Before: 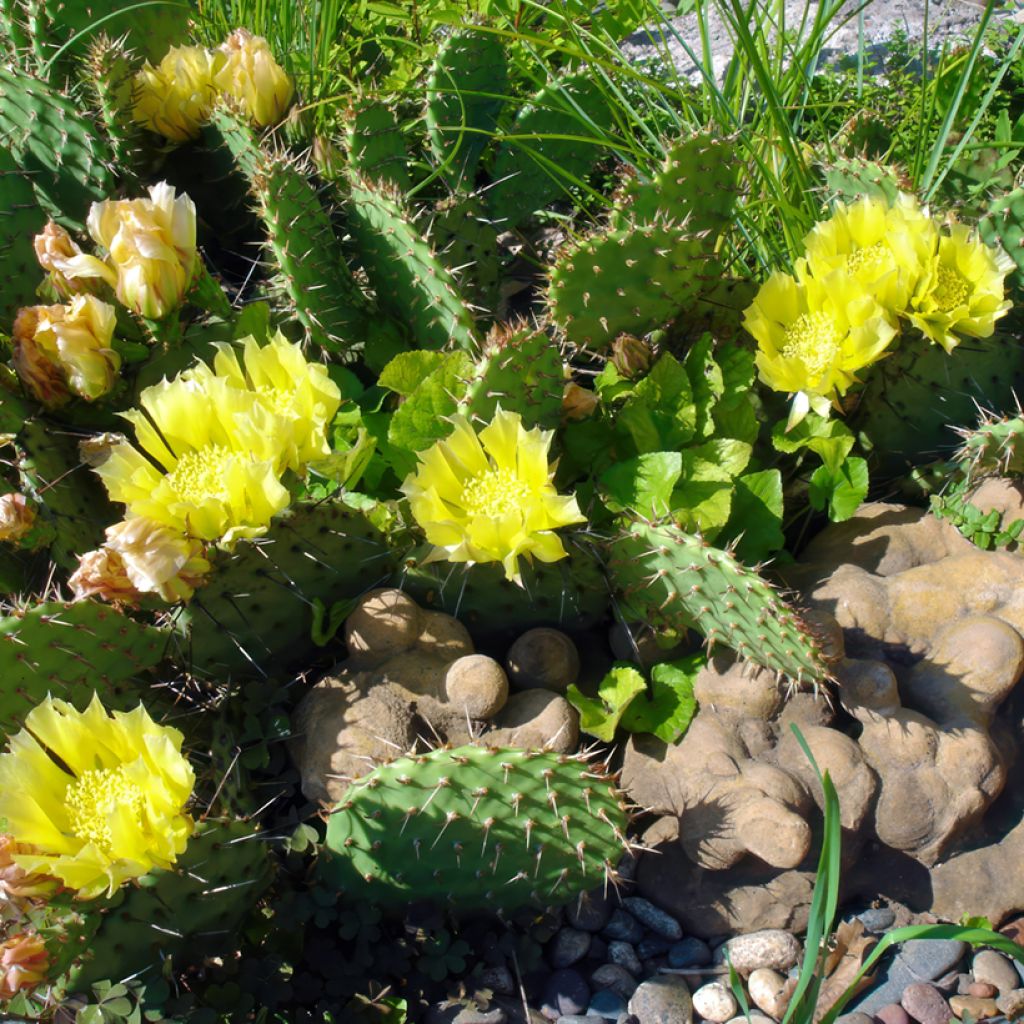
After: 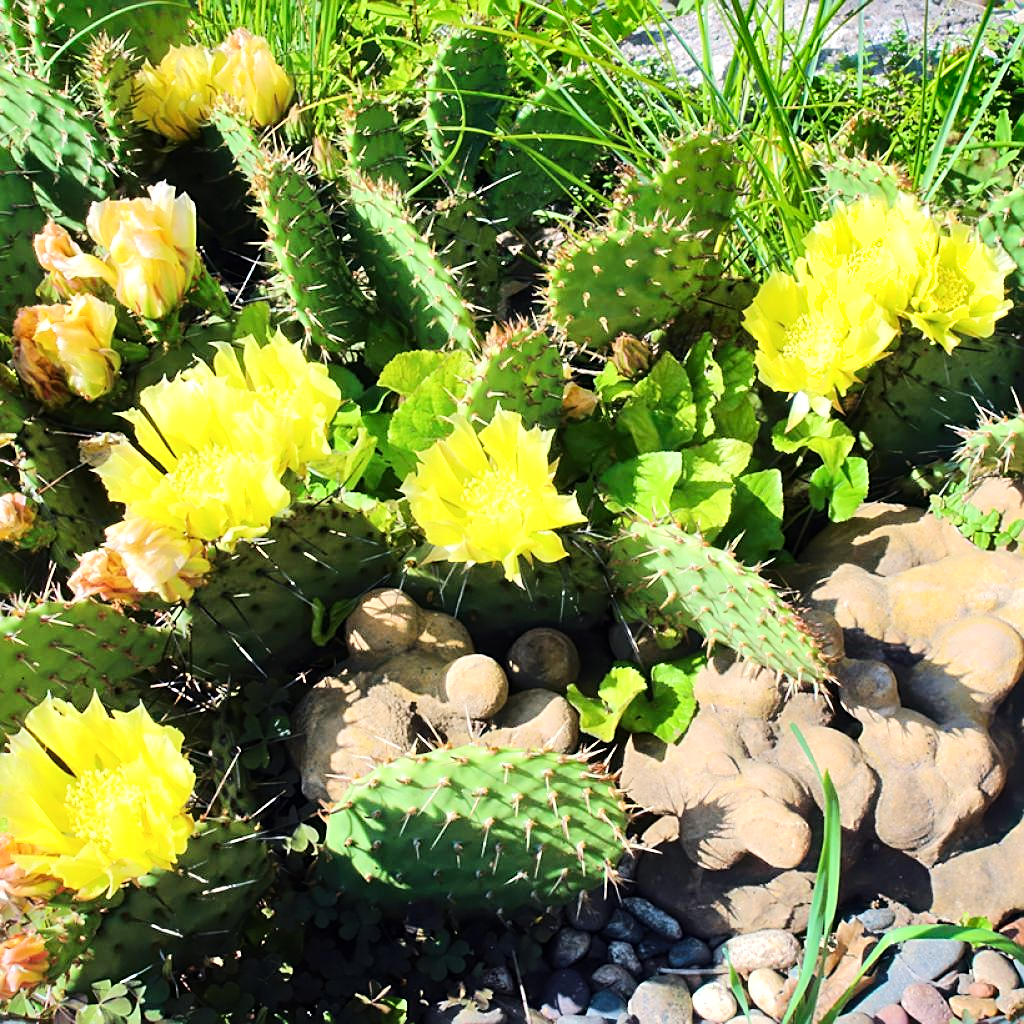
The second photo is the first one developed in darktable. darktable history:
shadows and highlights: radius 171.4, shadows 27.45, white point adjustment 3.1, highlights -68.69, soften with gaussian
tone equalizer: -7 EV 0.155 EV, -6 EV 0.562 EV, -5 EV 1.17 EV, -4 EV 1.33 EV, -3 EV 1.15 EV, -2 EV 0.6 EV, -1 EV 0.151 EV, edges refinement/feathering 500, mask exposure compensation -1.57 EV, preserve details no
sharpen: on, module defaults
